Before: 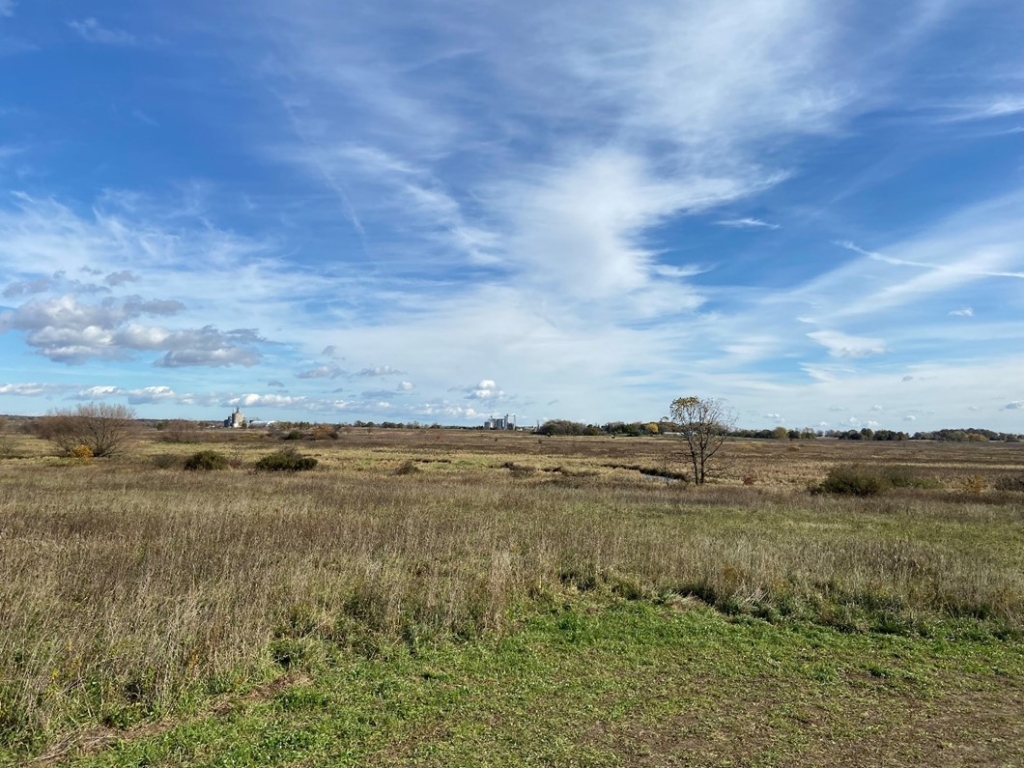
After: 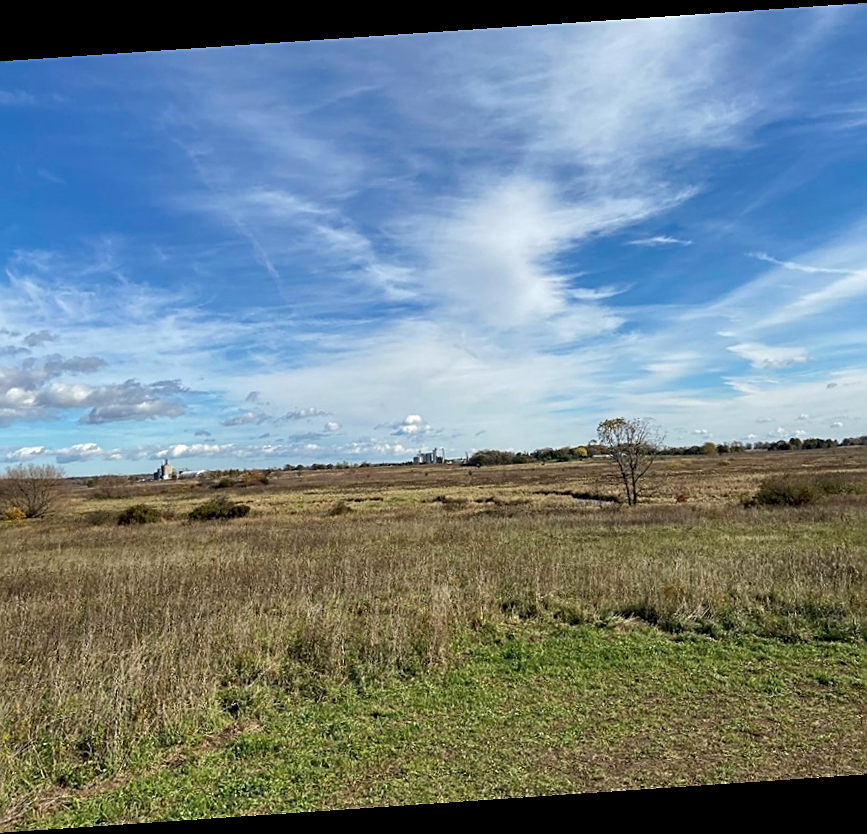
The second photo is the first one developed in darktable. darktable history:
crop and rotate: left 9.597%, right 10.195%
rotate and perspective: rotation -4.2°, shear 0.006, automatic cropping off
white balance: red 1.009, blue 0.985
haze removal: compatibility mode true, adaptive false
sharpen: on, module defaults
color correction: highlights a* 0.003, highlights b* -0.283
